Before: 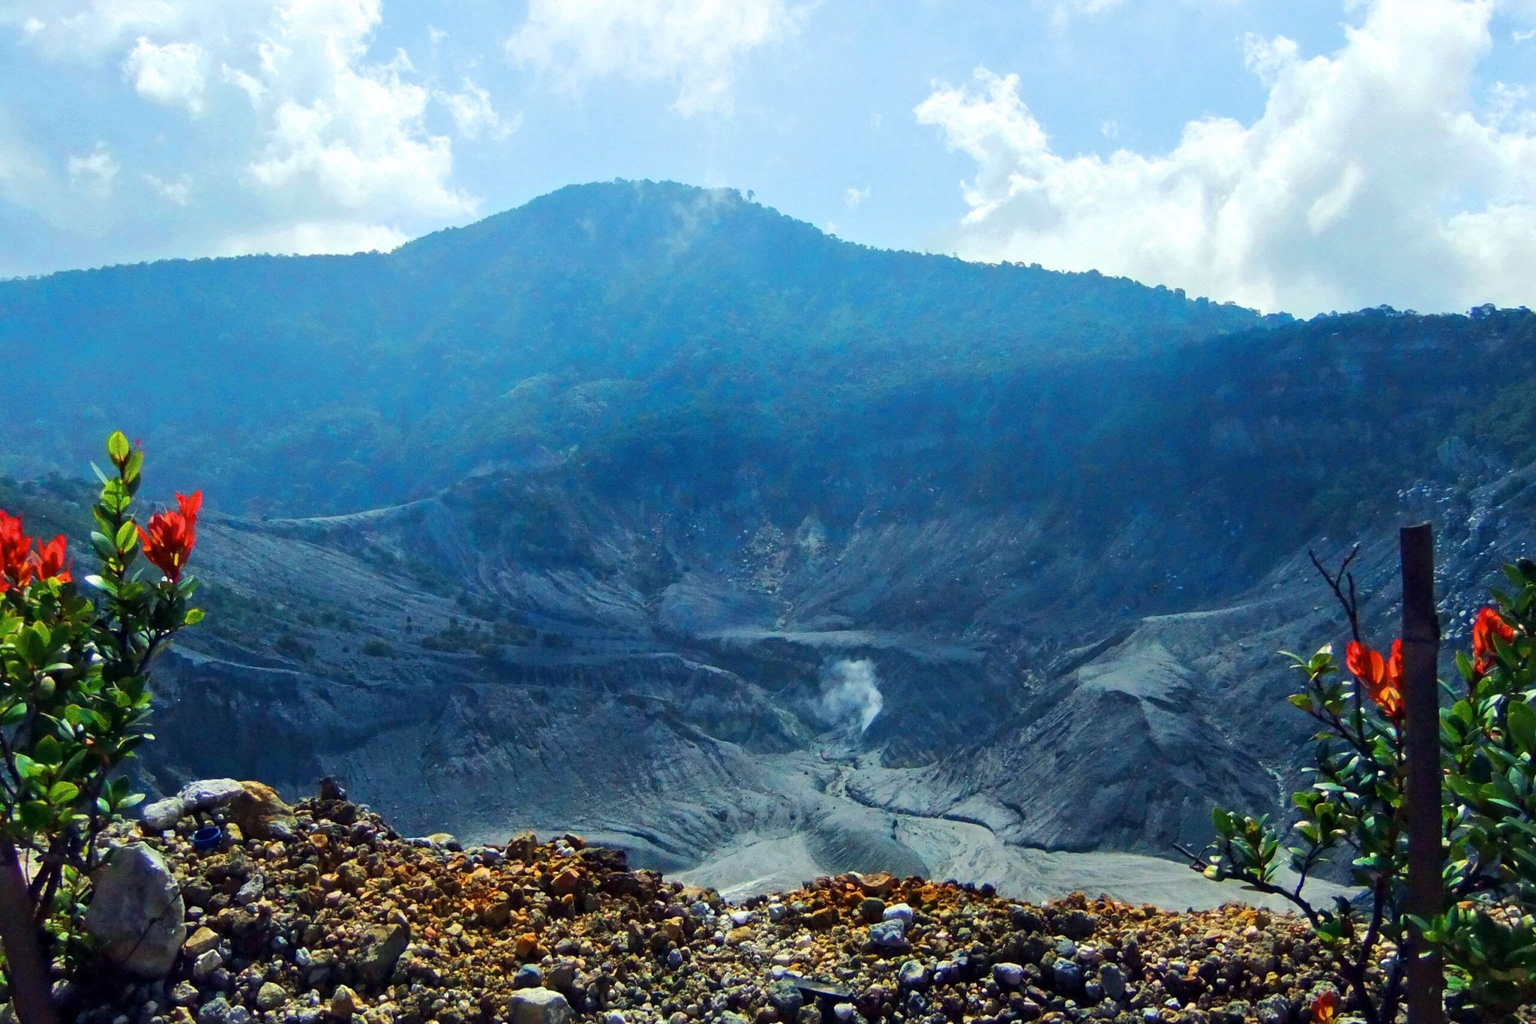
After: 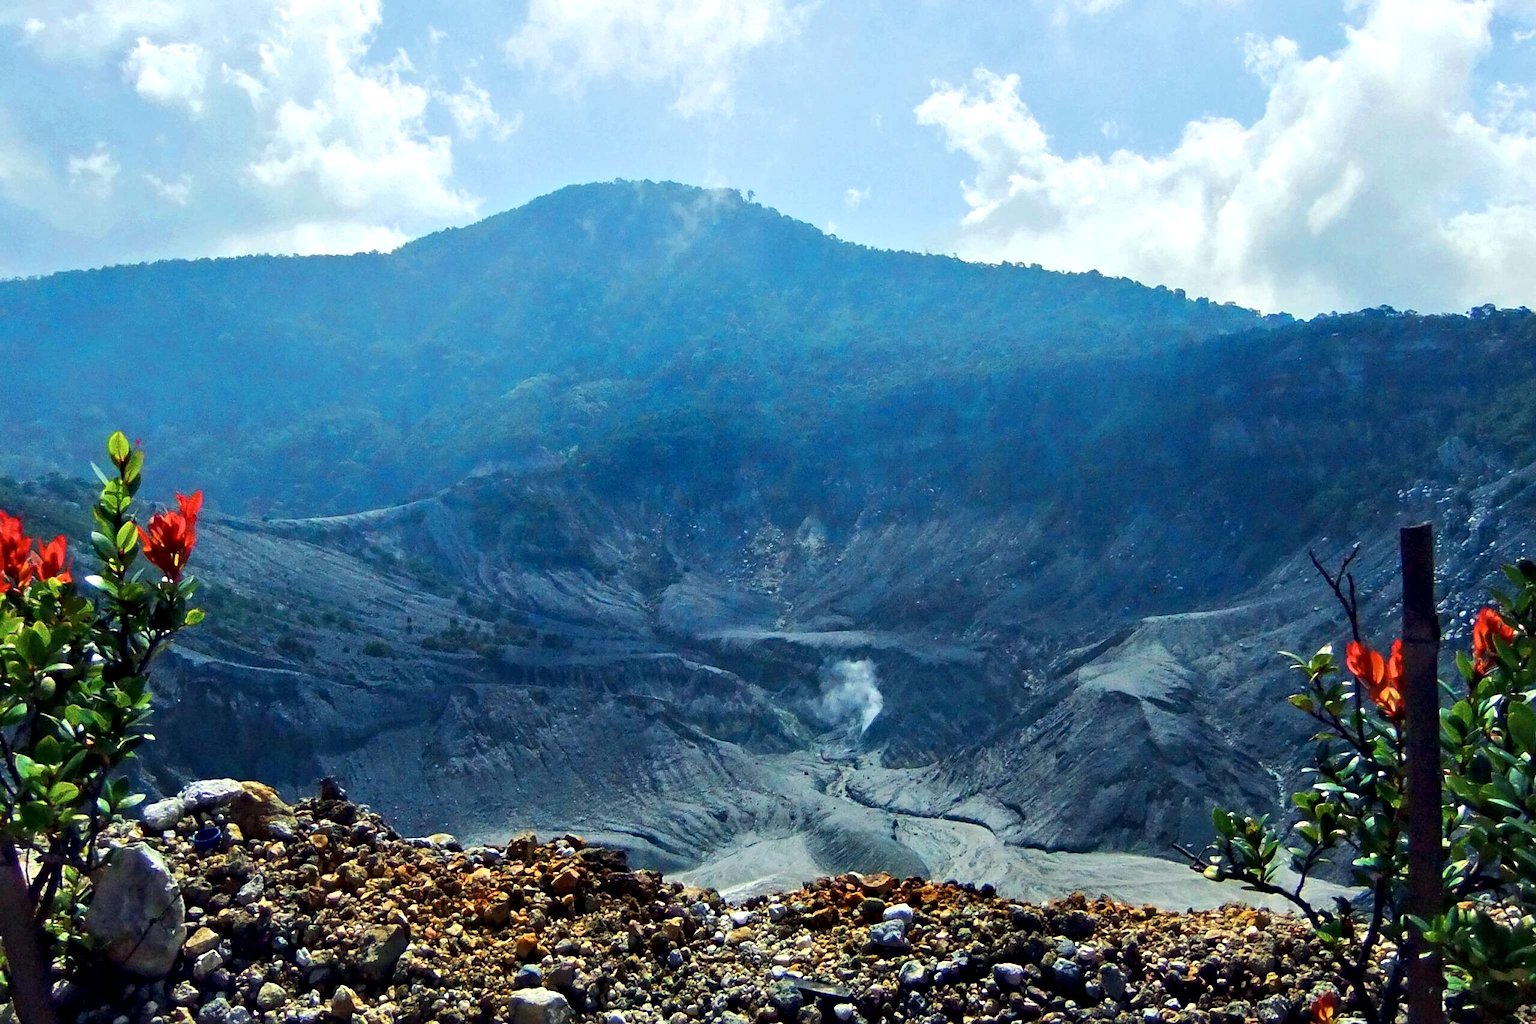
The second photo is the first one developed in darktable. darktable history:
sharpen: radius 1.559, amount 0.373, threshold 1.271
contrast equalizer: y [[0.535, 0.543, 0.548, 0.548, 0.542, 0.532], [0.5 ×6], [0.5 ×6], [0 ×6], [0 ×6]]
